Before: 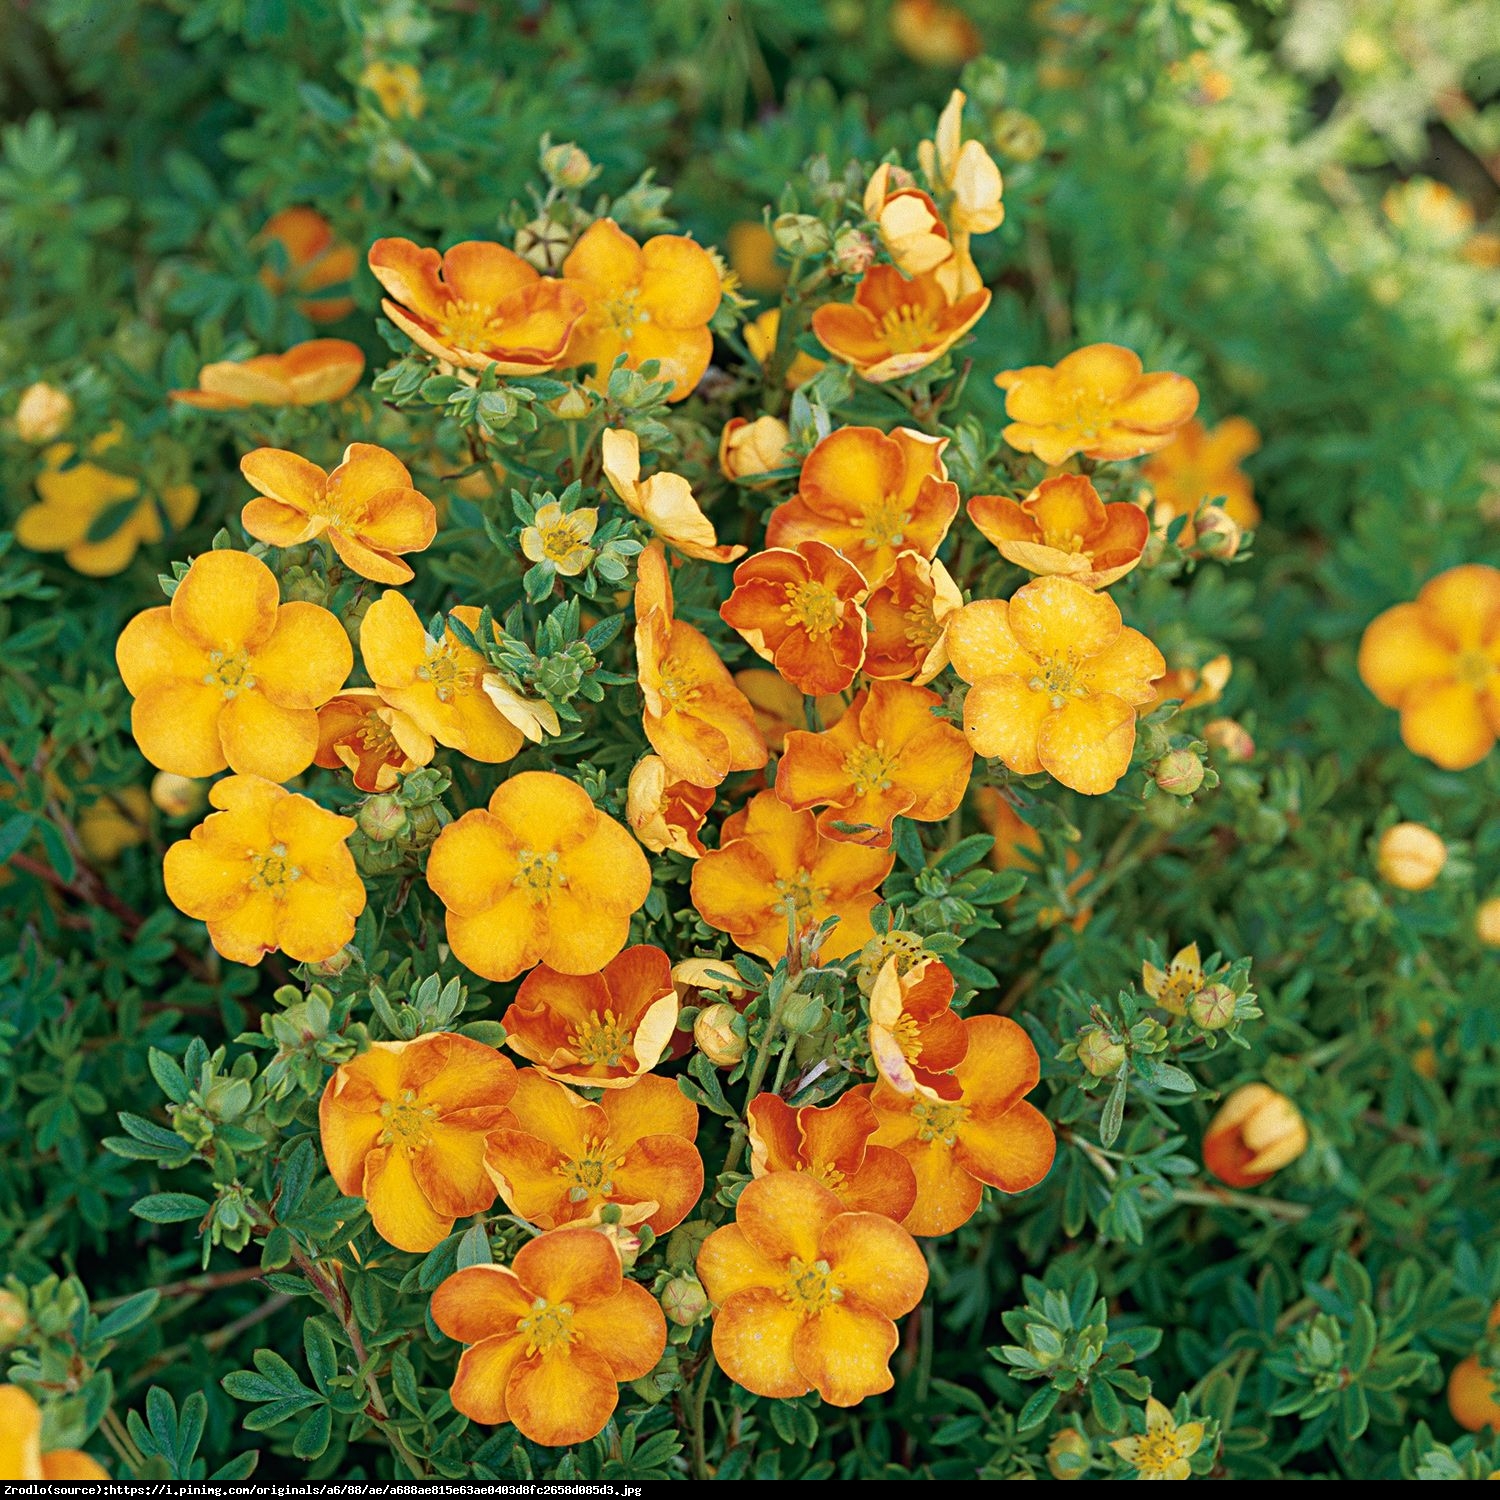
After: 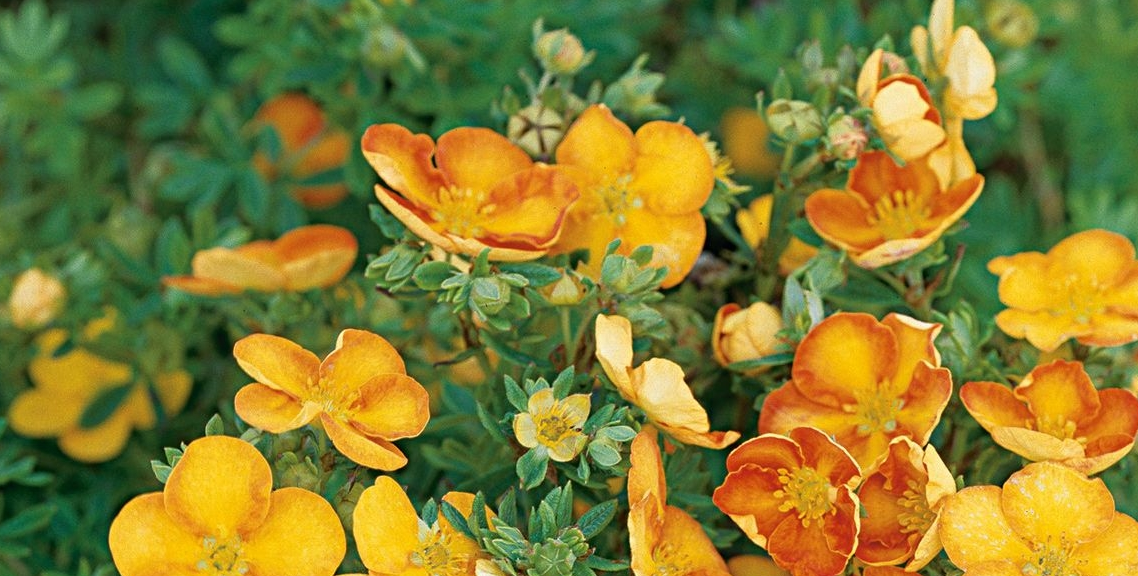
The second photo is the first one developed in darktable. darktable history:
crop: left 0.531%, top 7.649%, right 23.538%, bottom 53.931%
